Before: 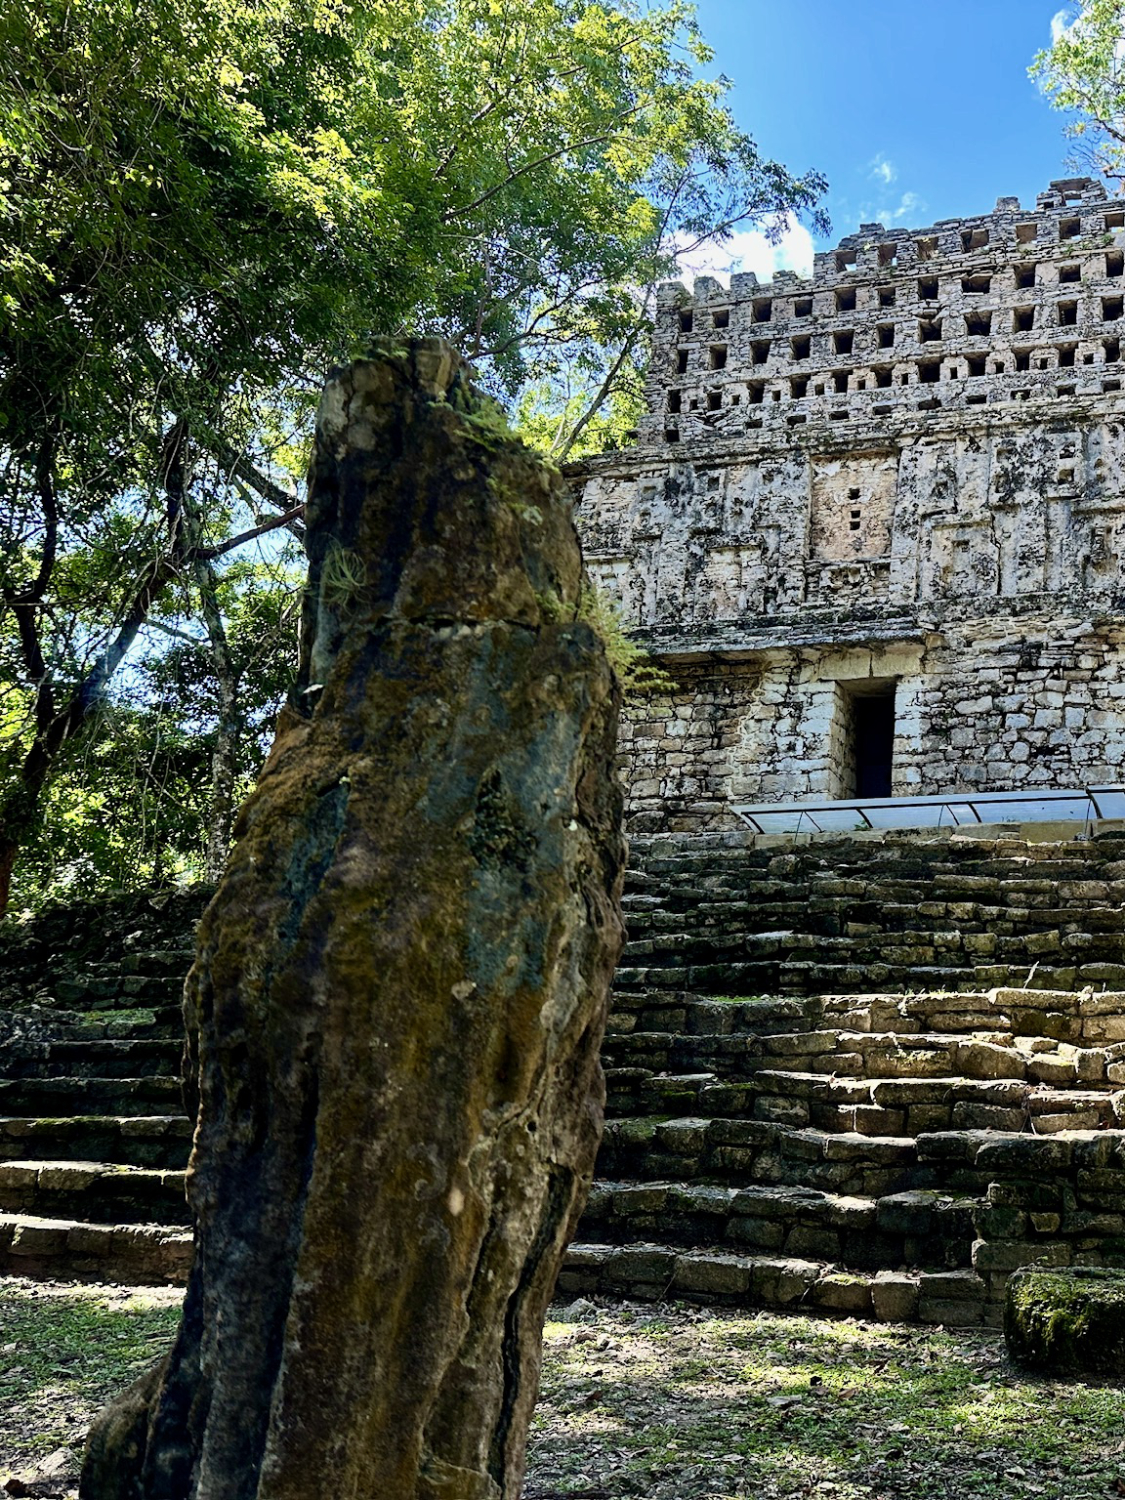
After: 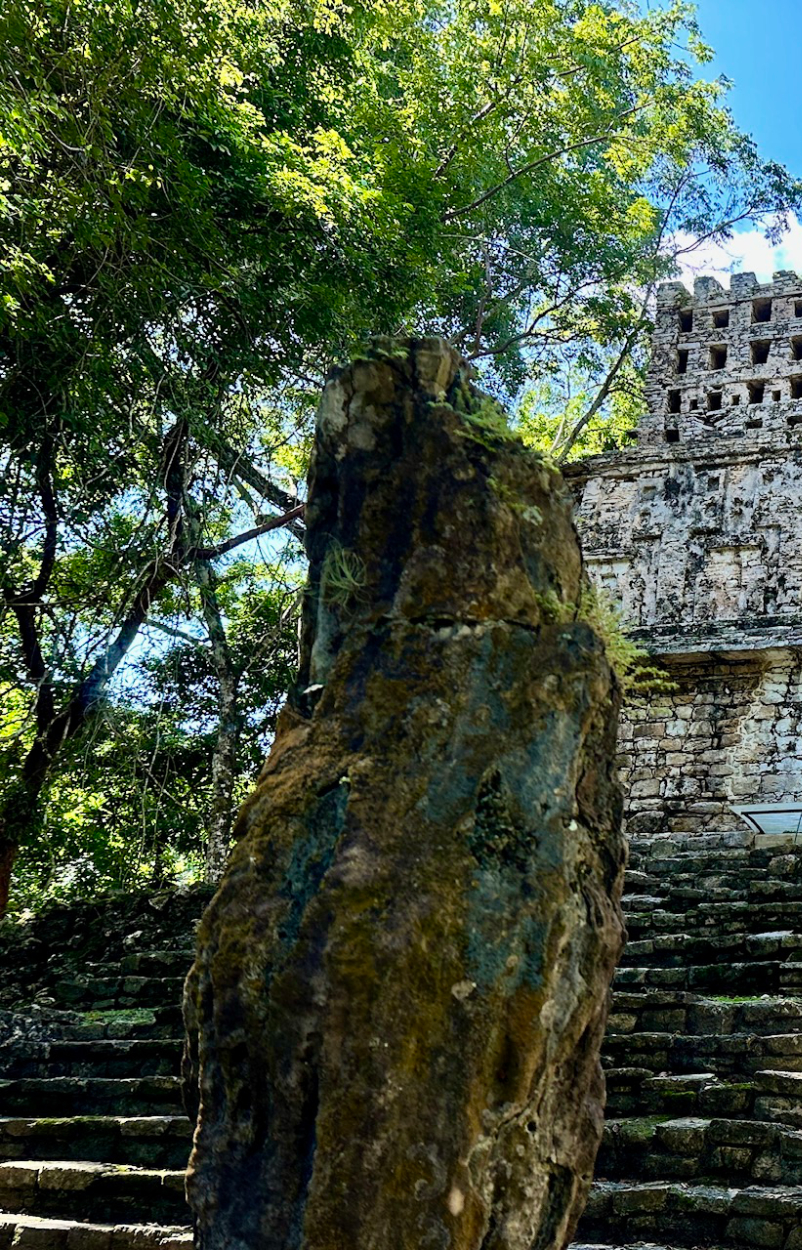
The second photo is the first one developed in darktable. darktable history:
crop: right 28.689%, bottom 16.62%
